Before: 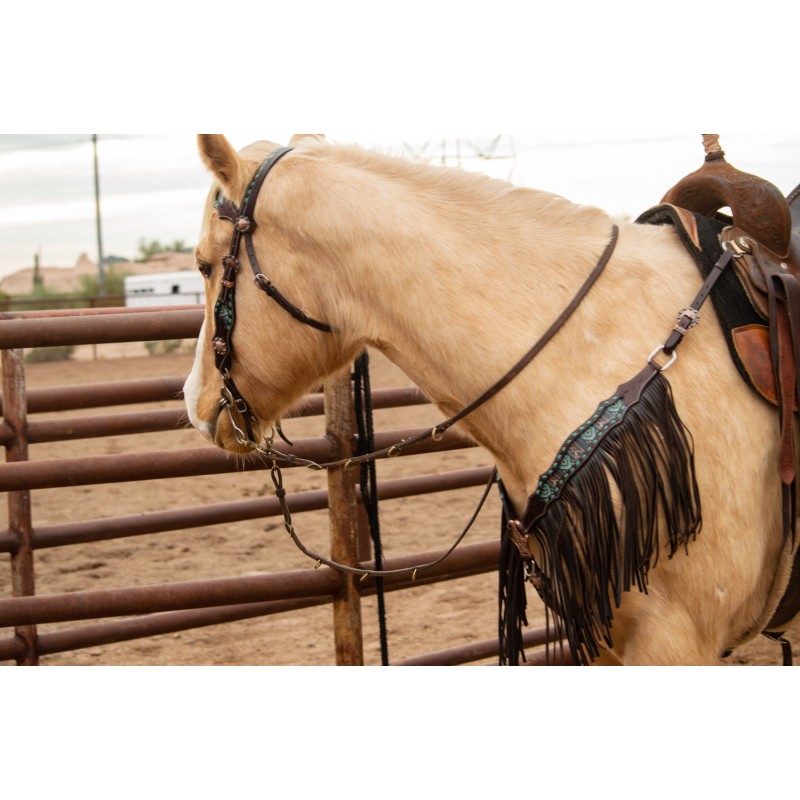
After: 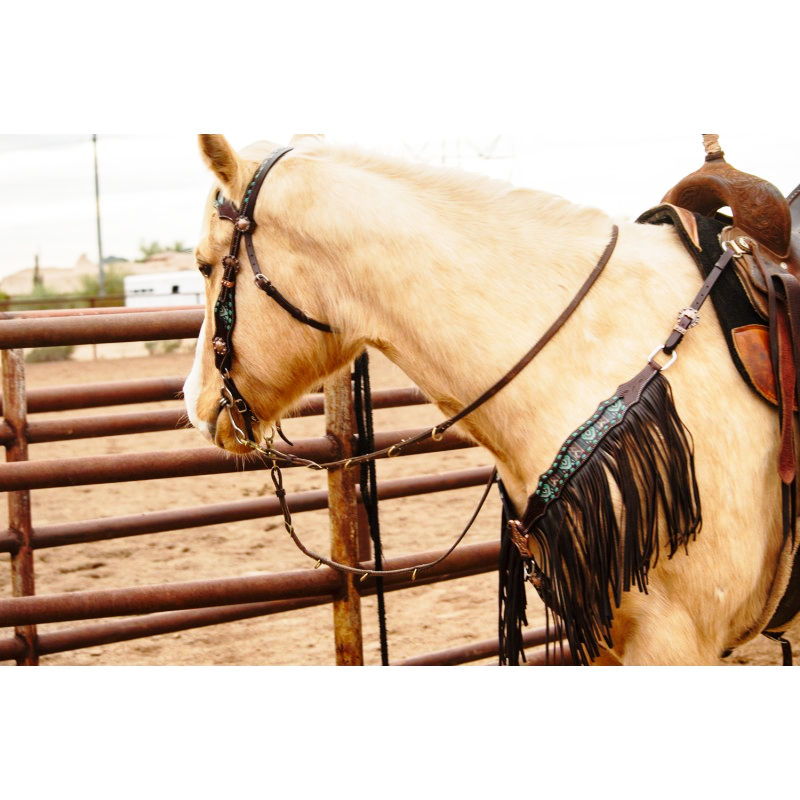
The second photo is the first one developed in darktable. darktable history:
shadows and highlights: shadows 37.27, highlights -28.18, soften with gaussian
base curve: curves: ch0 [(0, 0) (0.028, 0.03) (0.121, 0.232) (0.46, 0.748) (0.859, 0.968) (1, 1)], preserve colors none
